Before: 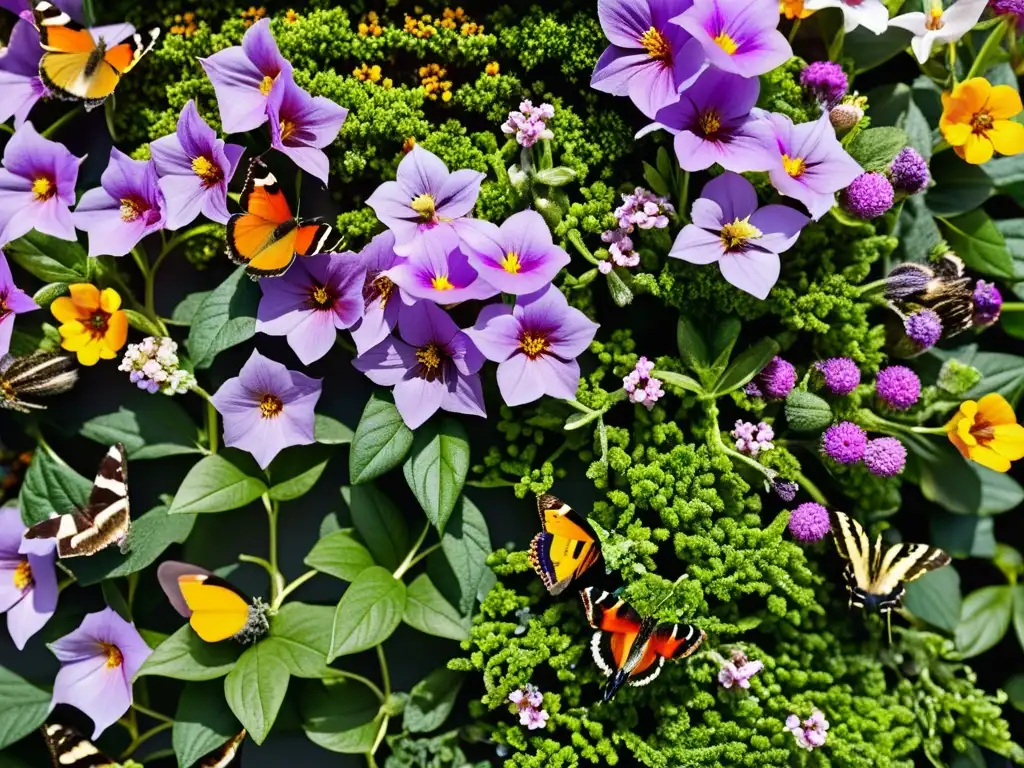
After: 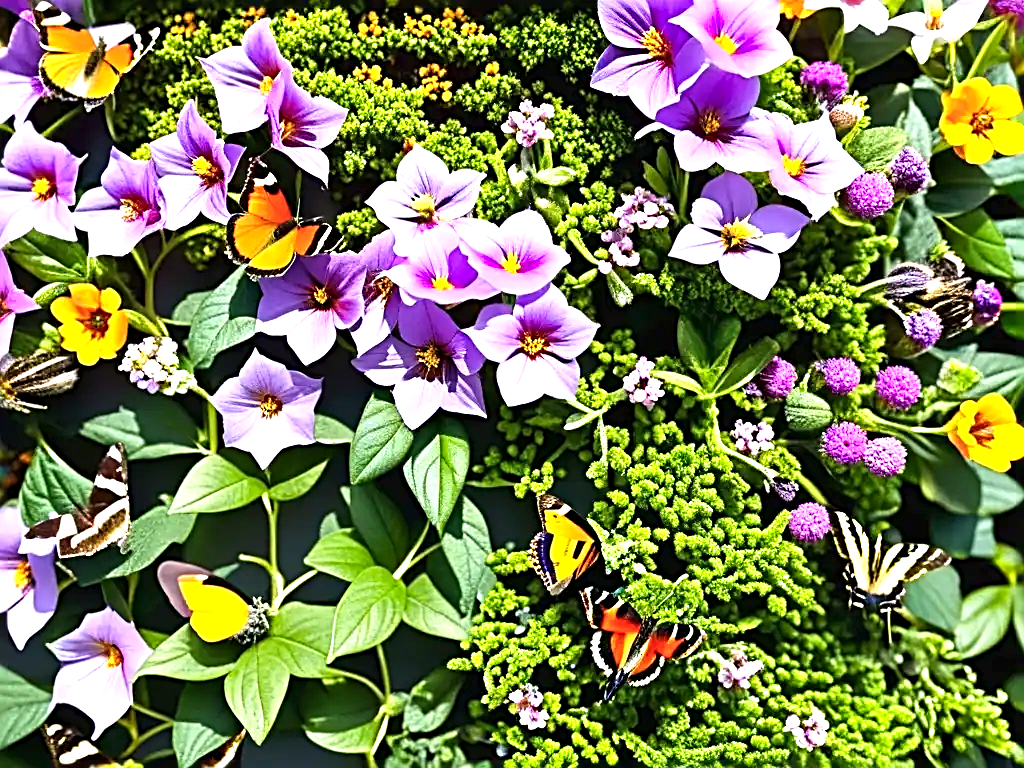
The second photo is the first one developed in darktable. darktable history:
exposure: exposure 1 EV, compensate highlight preservation false
sharpen: radius 2.84, amount 0.726
color balance rgb: perceptual saturation grading › global saturation 0.02%, global vibrance 20%
